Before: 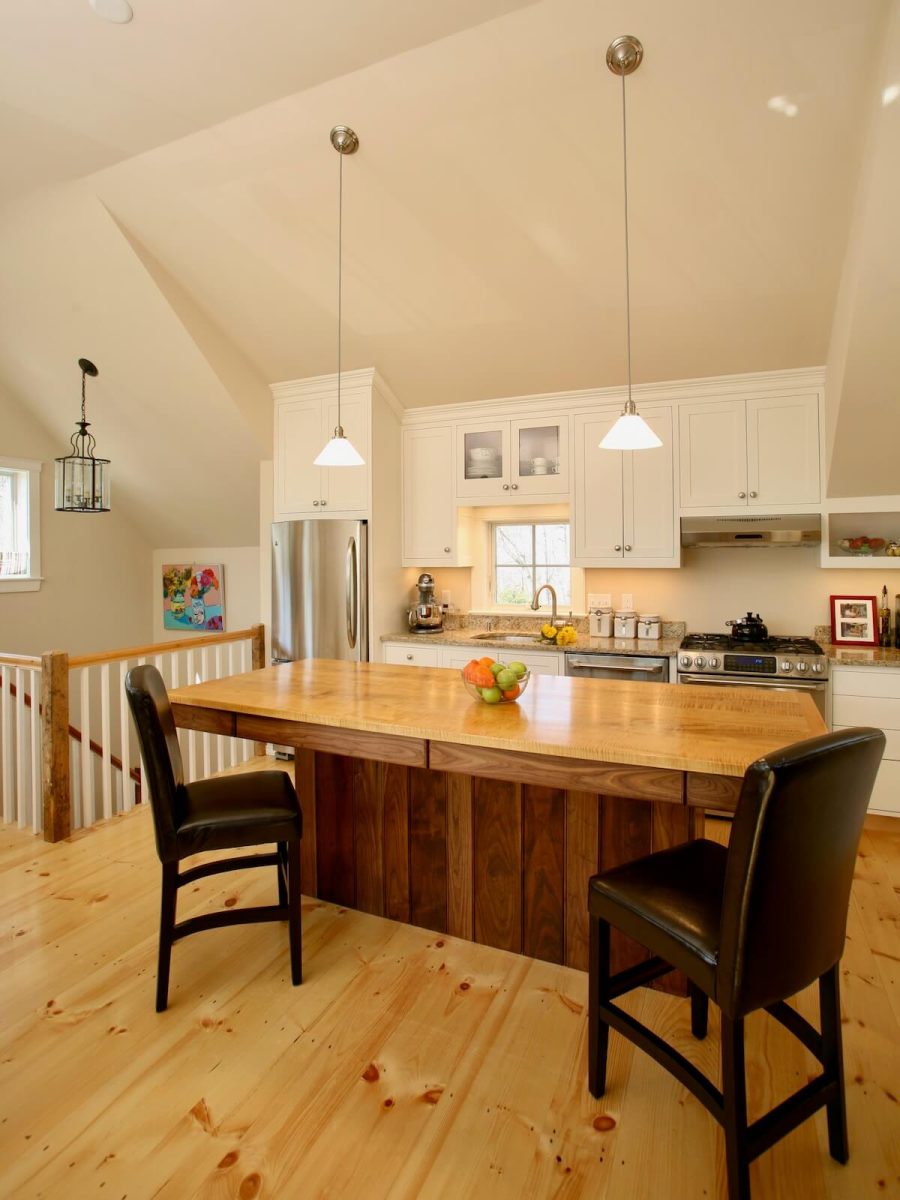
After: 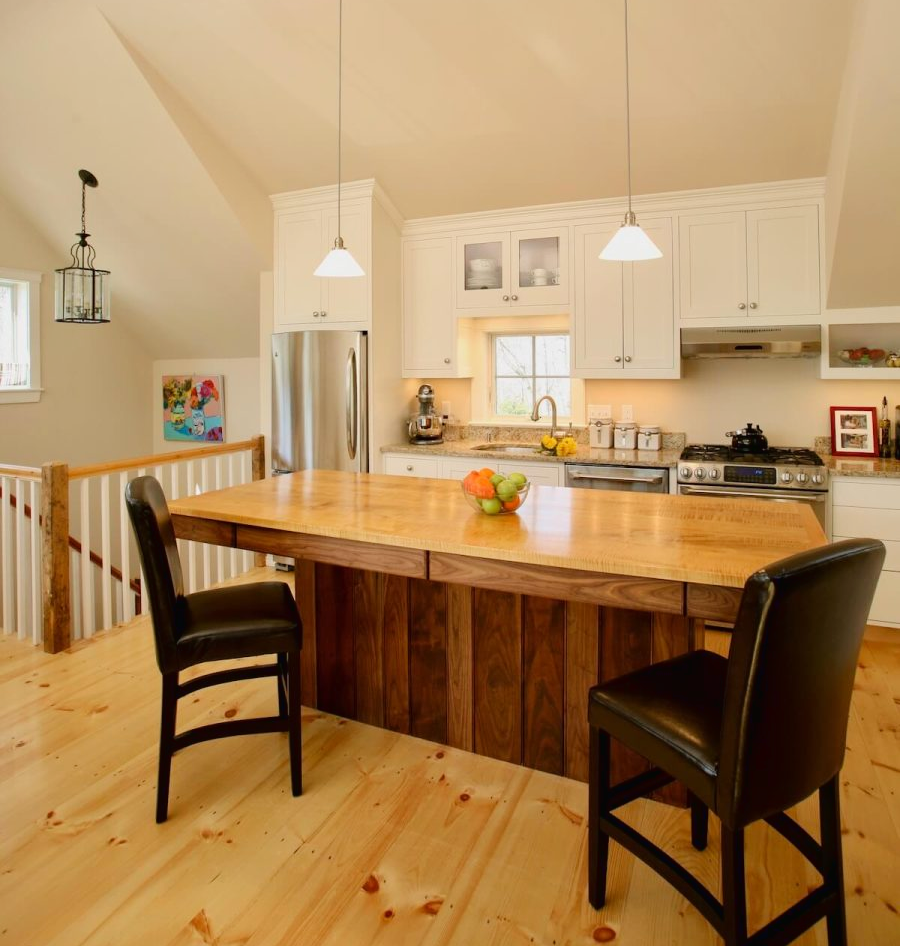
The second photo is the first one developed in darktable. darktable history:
crop and rotate: top 15.757%, bottom 5.355%
tone curve: curves: ch0 [(0, 0.013) (0.036, 0.035) (0.274, 0.288) (0.504, 0.536) (0.844, 0.84) (1, 0.97)]; ch1 [(0, 0) (0.389, 0.403) (0.462, 0.48) (0.499, 0.5) (0.522, 0.534) (0.567, 0.588) (0.626, 0.645) (0.749, 0.781) (1, 1)]; ch2 [(0, 0) (0.457, 0.486) (0.5, 0.501) (0.533, 0.539) (0.599, 0.6) (0.704, 0.732) (1, 1)], color space Lab, linked channels, preserve colors none
